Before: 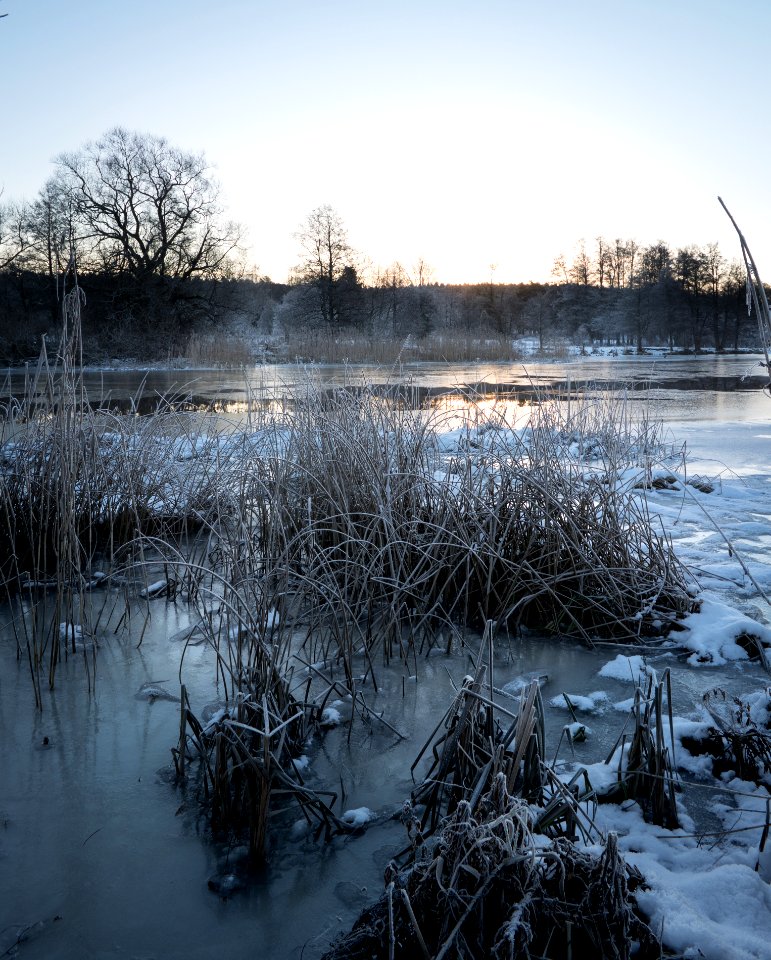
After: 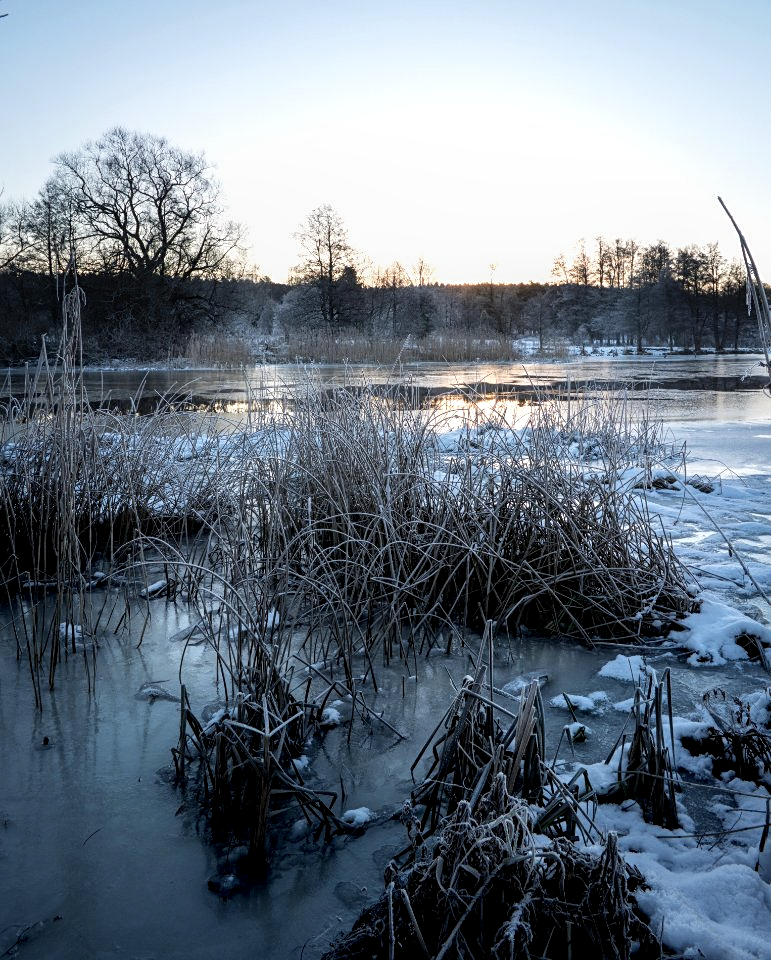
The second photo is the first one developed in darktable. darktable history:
local contrast: on, module defaults
sharpen: amount 0.212
